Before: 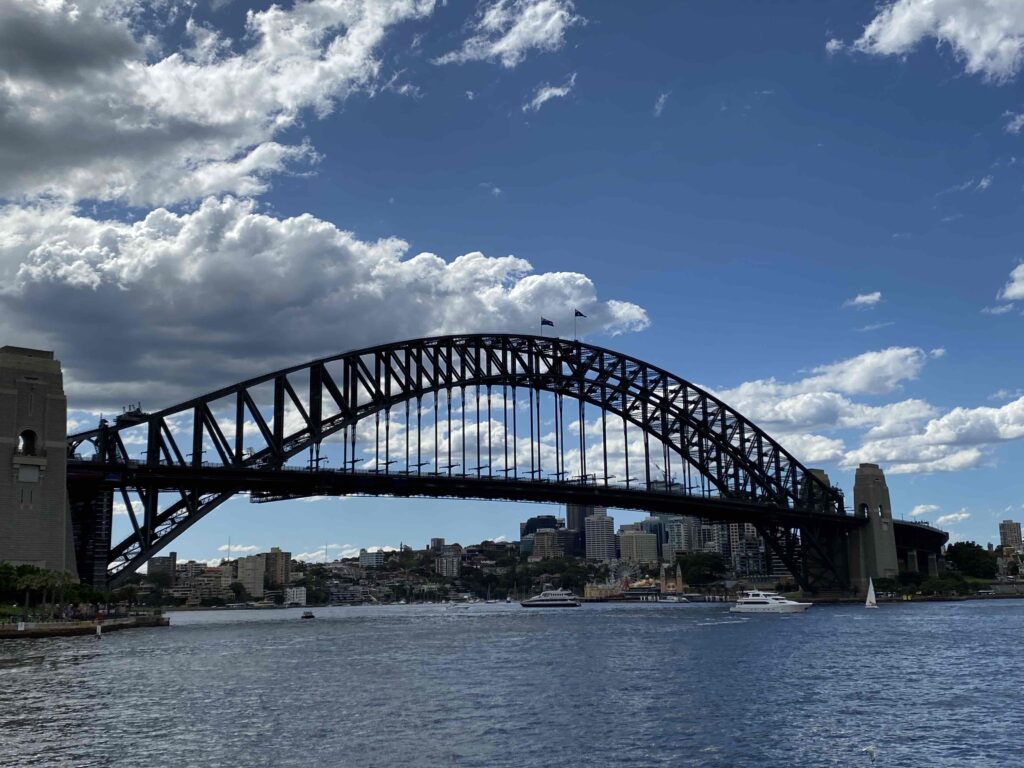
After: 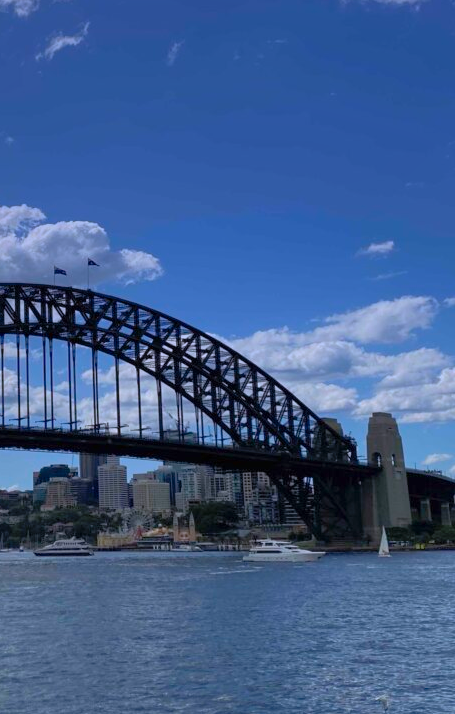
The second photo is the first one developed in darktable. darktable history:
crop: left 47.628%, top 6.643%, right 7.874%
graduated density: hue 238.83°, saturation 50%
shadows and highlights: shadows 60, highlights -60
color calibration: illuminant as shot in camera, x 0.358, y 0.373, temperature 4628.91 K
